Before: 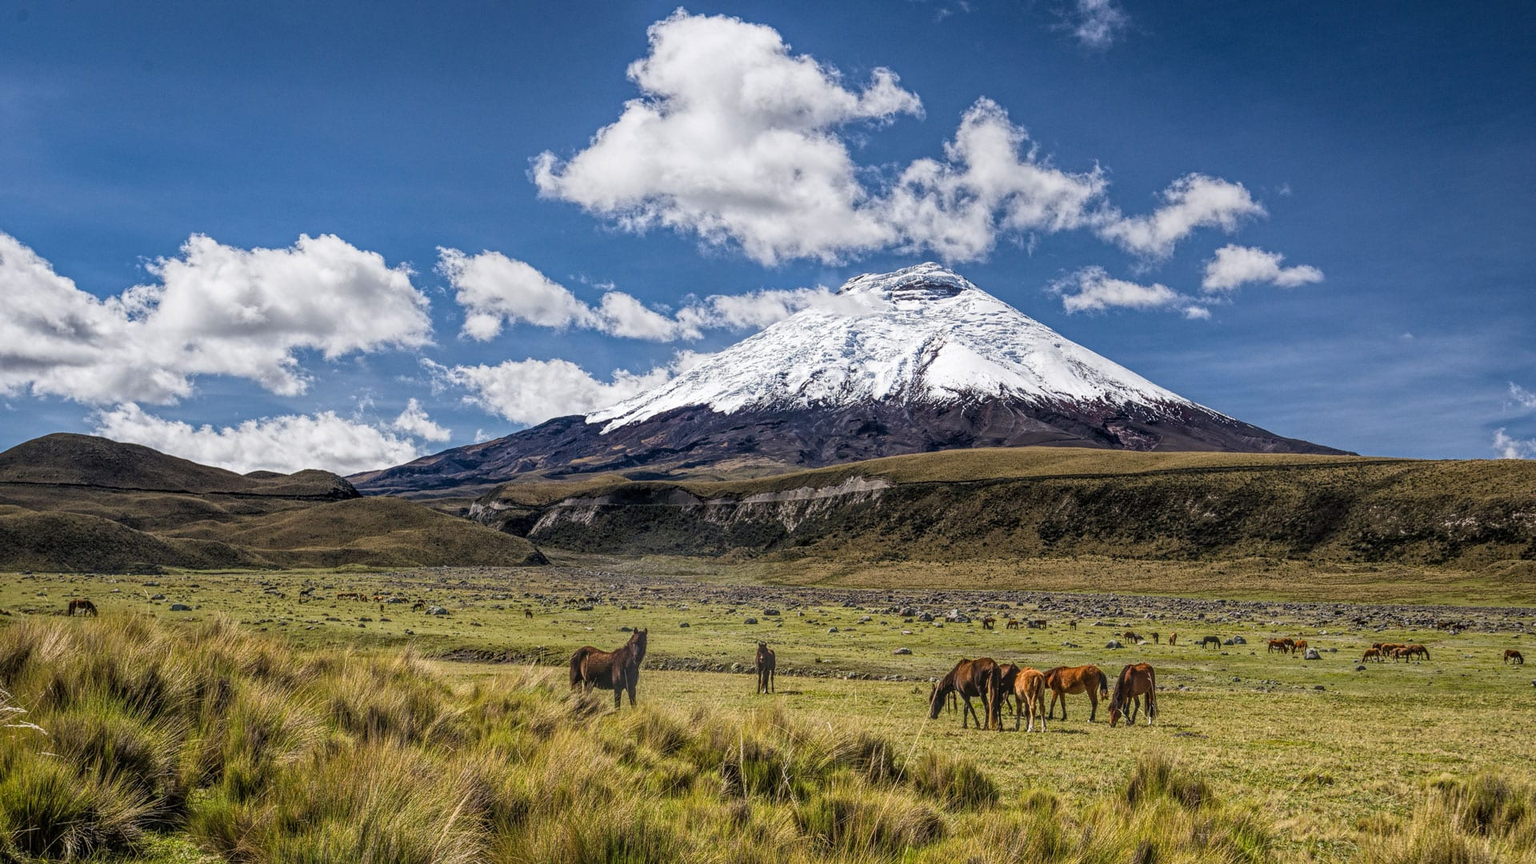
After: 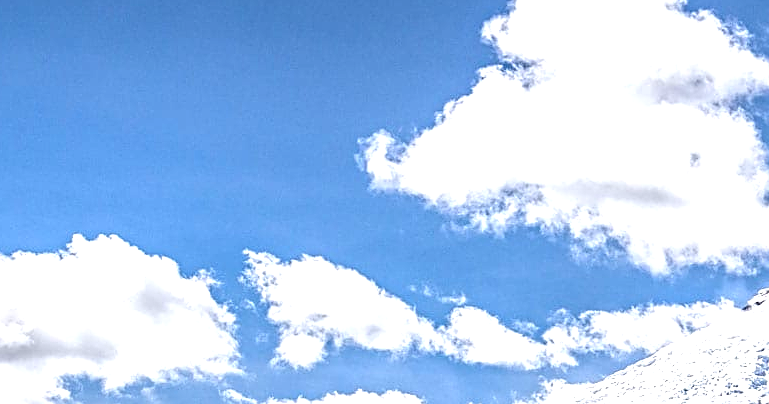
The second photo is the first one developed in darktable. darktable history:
sharpen: on, module defaults
exposure: black level correction 0, exposure 1.107 EV, compensate highlight preservation false
crop: left 15.745%, top 5.438%, right 44.195%, bottom 57.073%
